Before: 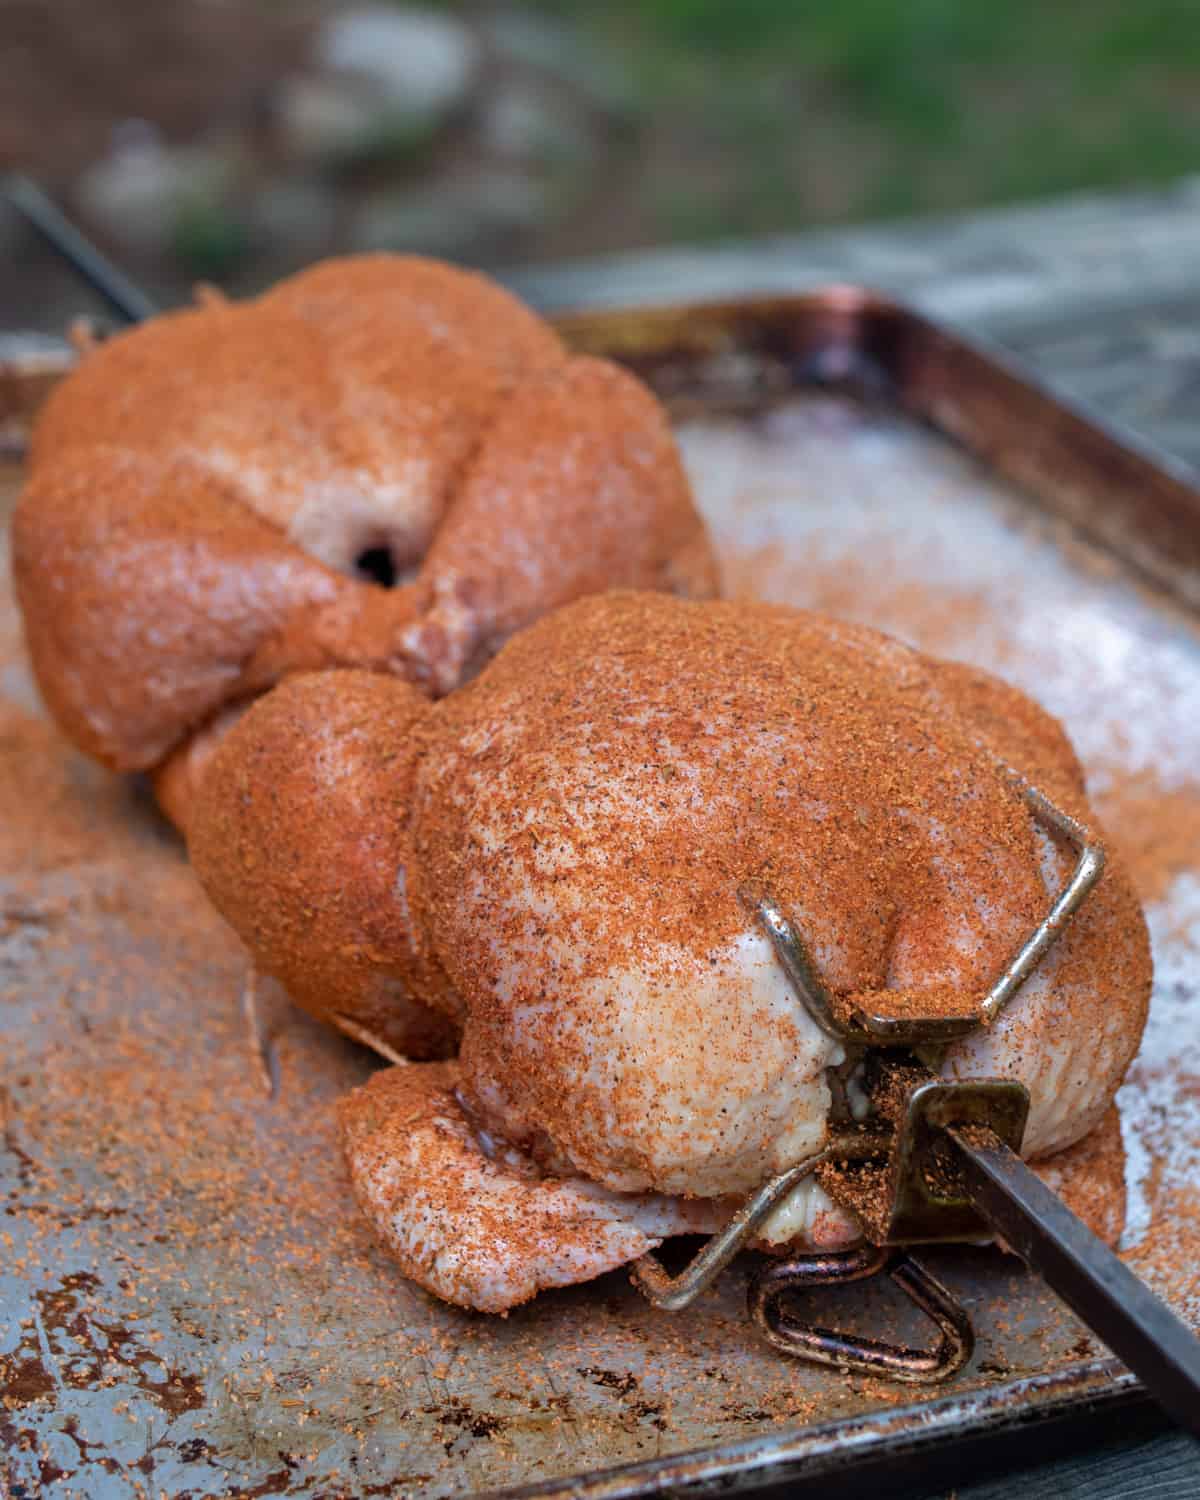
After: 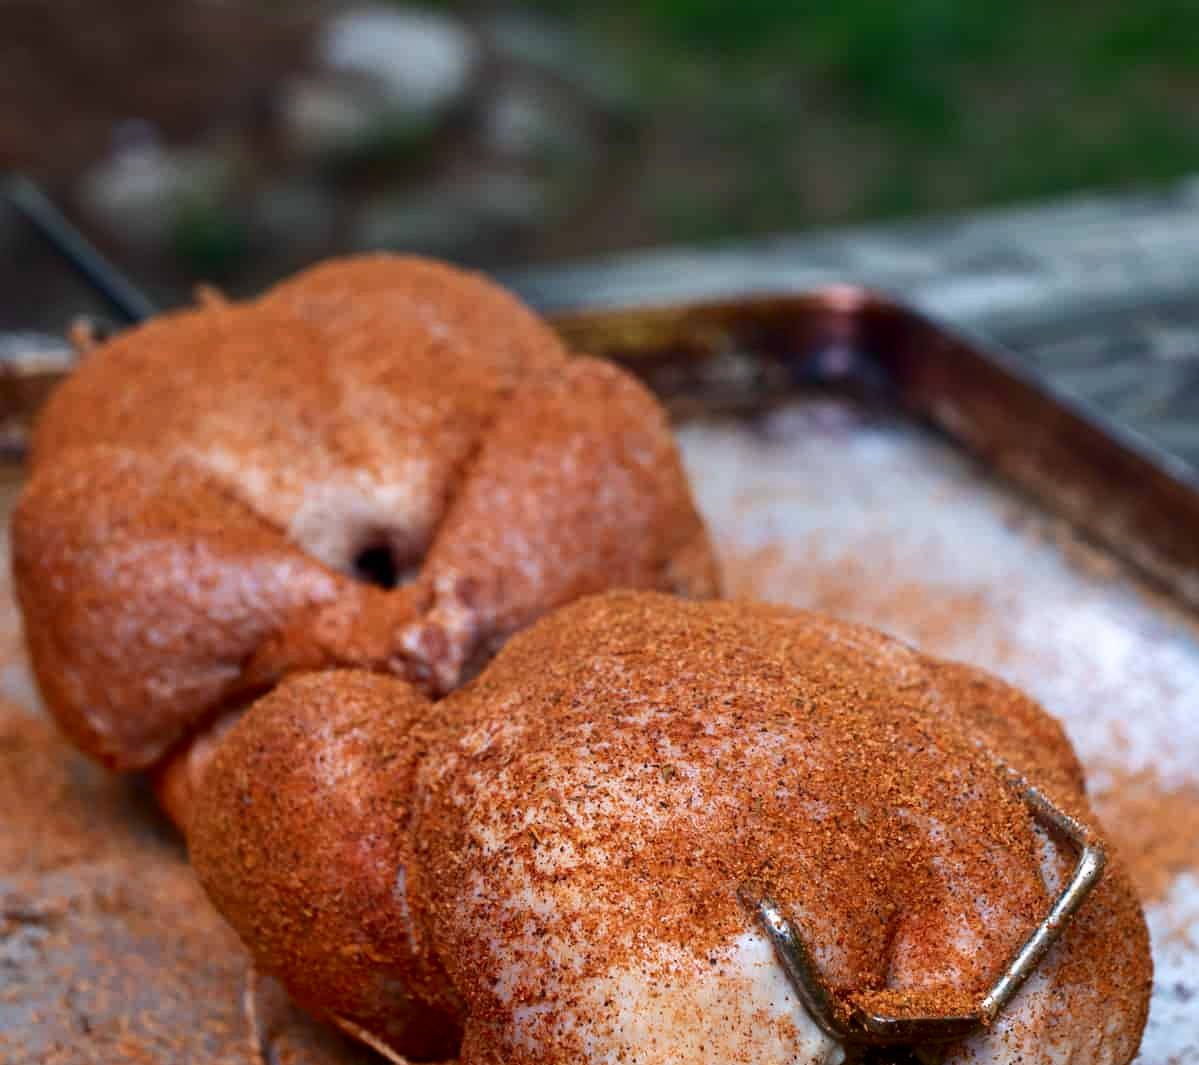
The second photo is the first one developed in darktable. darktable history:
crop: right 0%, bottom 28.984%
contrast brightness saturation: contrast 0.198, brightness -0.11, saturation 0.104
